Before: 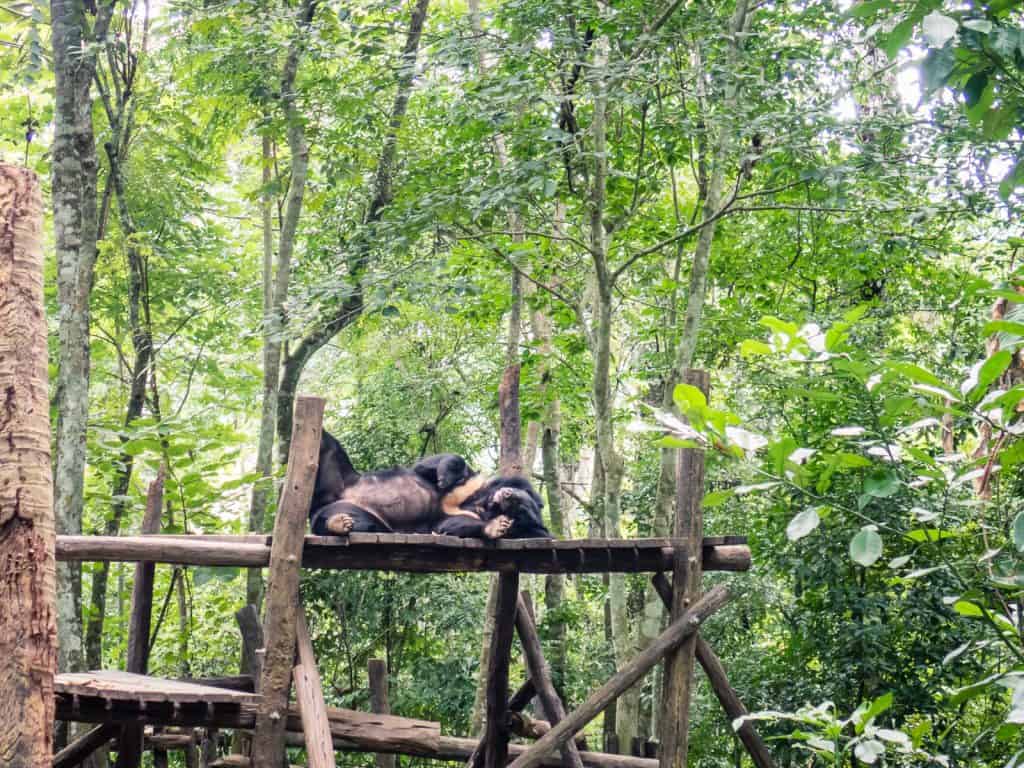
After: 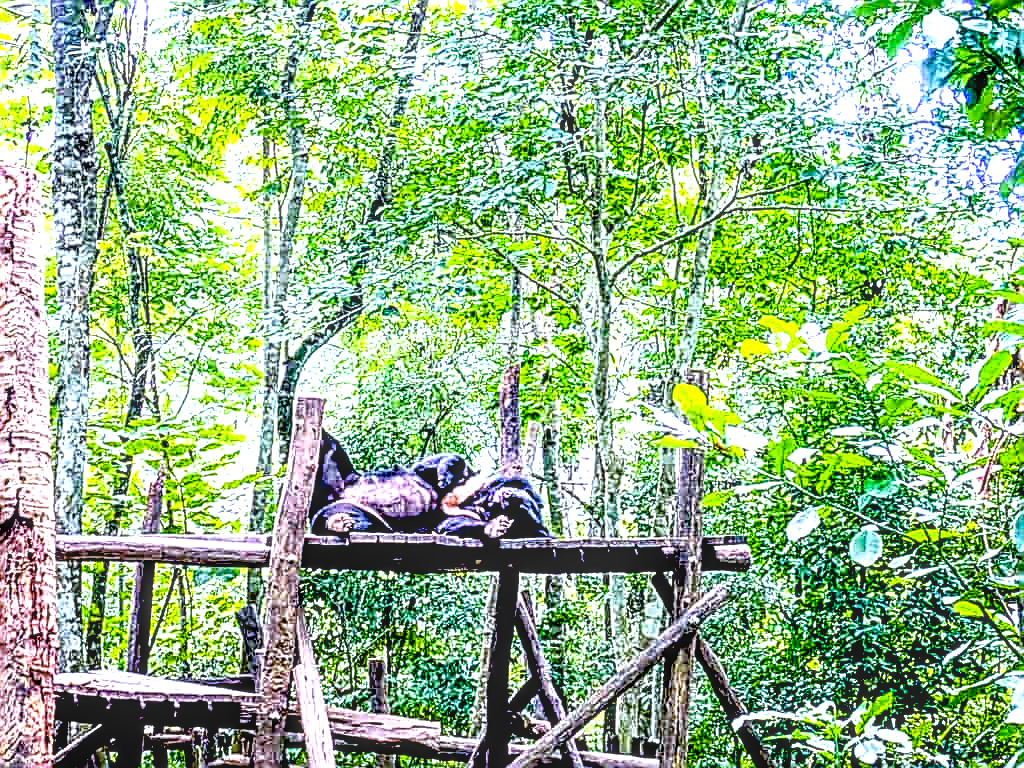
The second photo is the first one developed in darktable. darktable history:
white balance: red 0.98, blue 1.034
shadows and highlights: shadows 0, highlights 40
exposure: black level correction 0.035, exposure 0.9 EV, compensate highlight preservation false
sharpen: amount 2
local contrast: highlights 0%, shadows 0%, detail 182%
color calibration: illuminant custom, x 0.373, y 0.388, temperature 4269.97 K
color balance rgb: linear chroma grading › global chroma 15%, perceptual saturation grading › global saturation 30%
